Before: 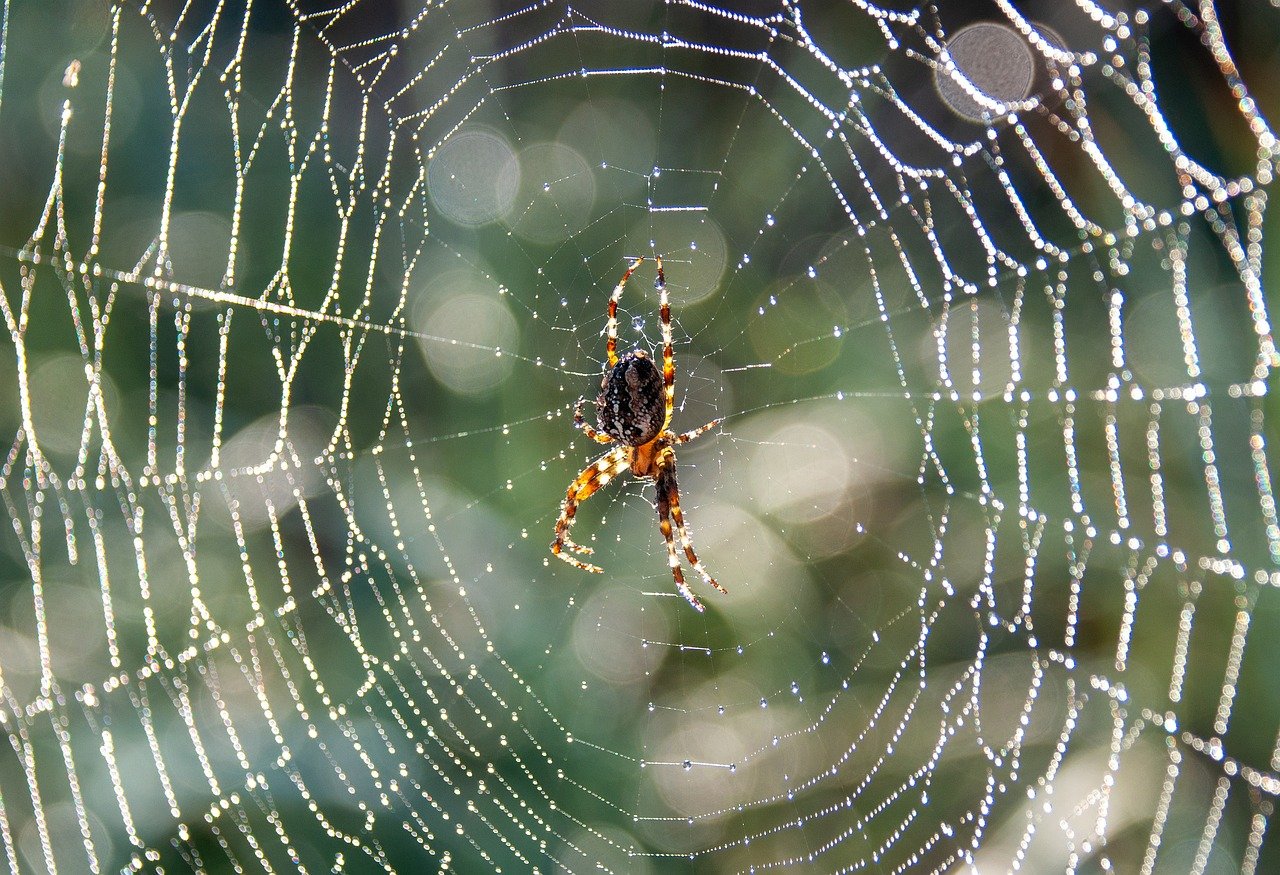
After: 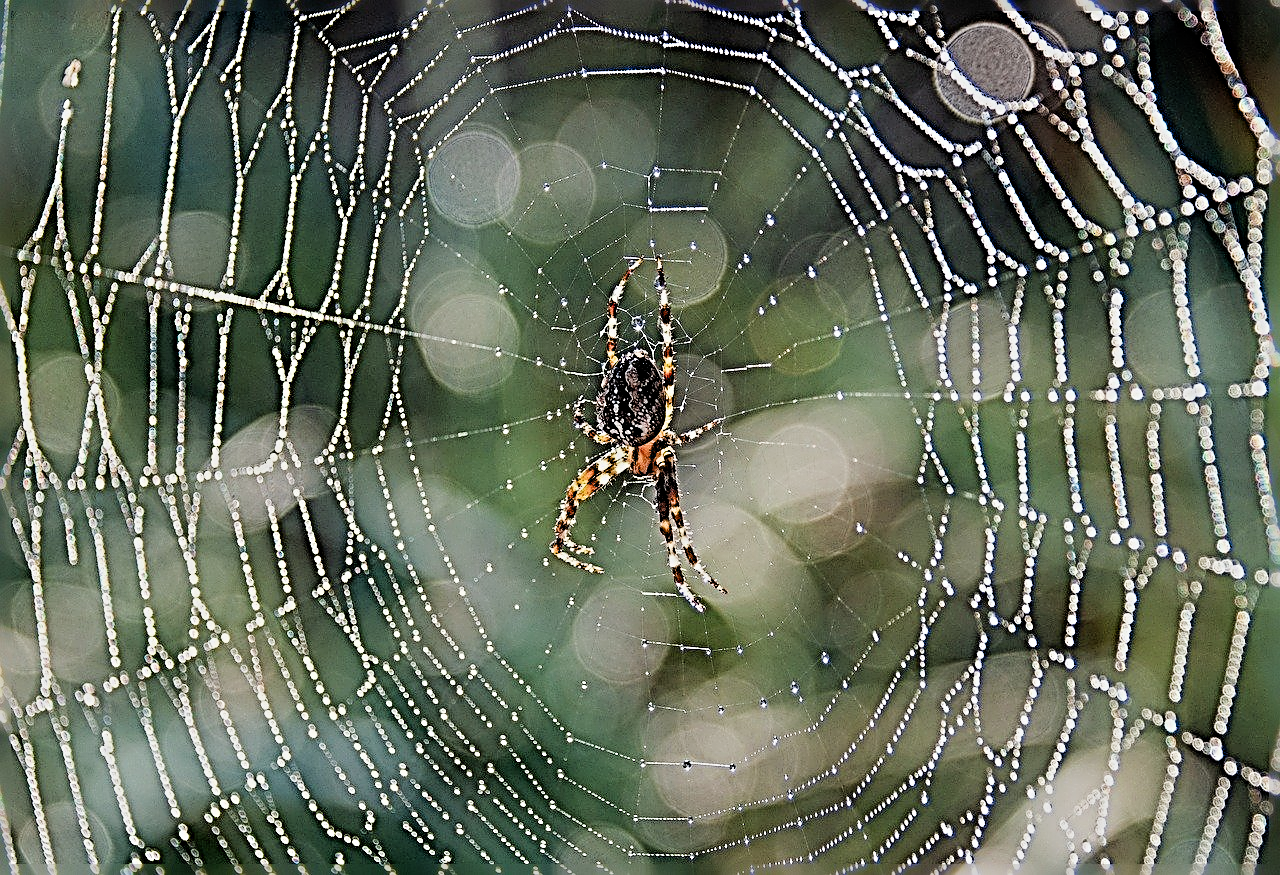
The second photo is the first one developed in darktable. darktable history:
filmic rgb: black relative exposure -7.65 EV, white relative exposure 4.56 EV, hardness 3.61
sharpen: radius 4.03, amount 1.989
